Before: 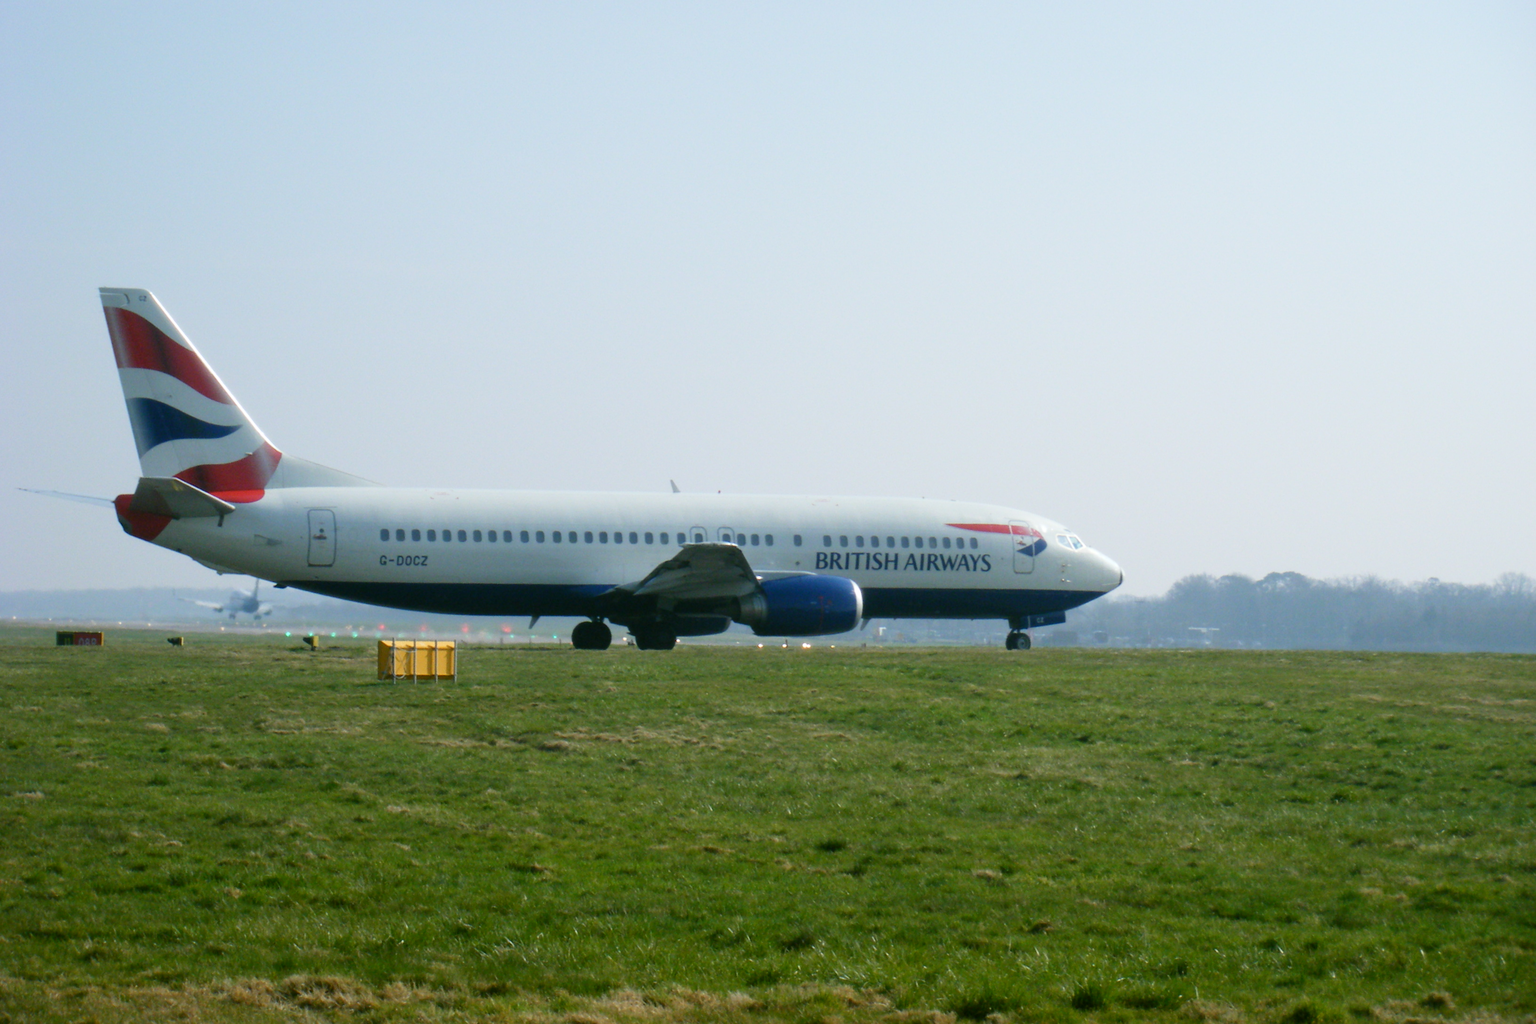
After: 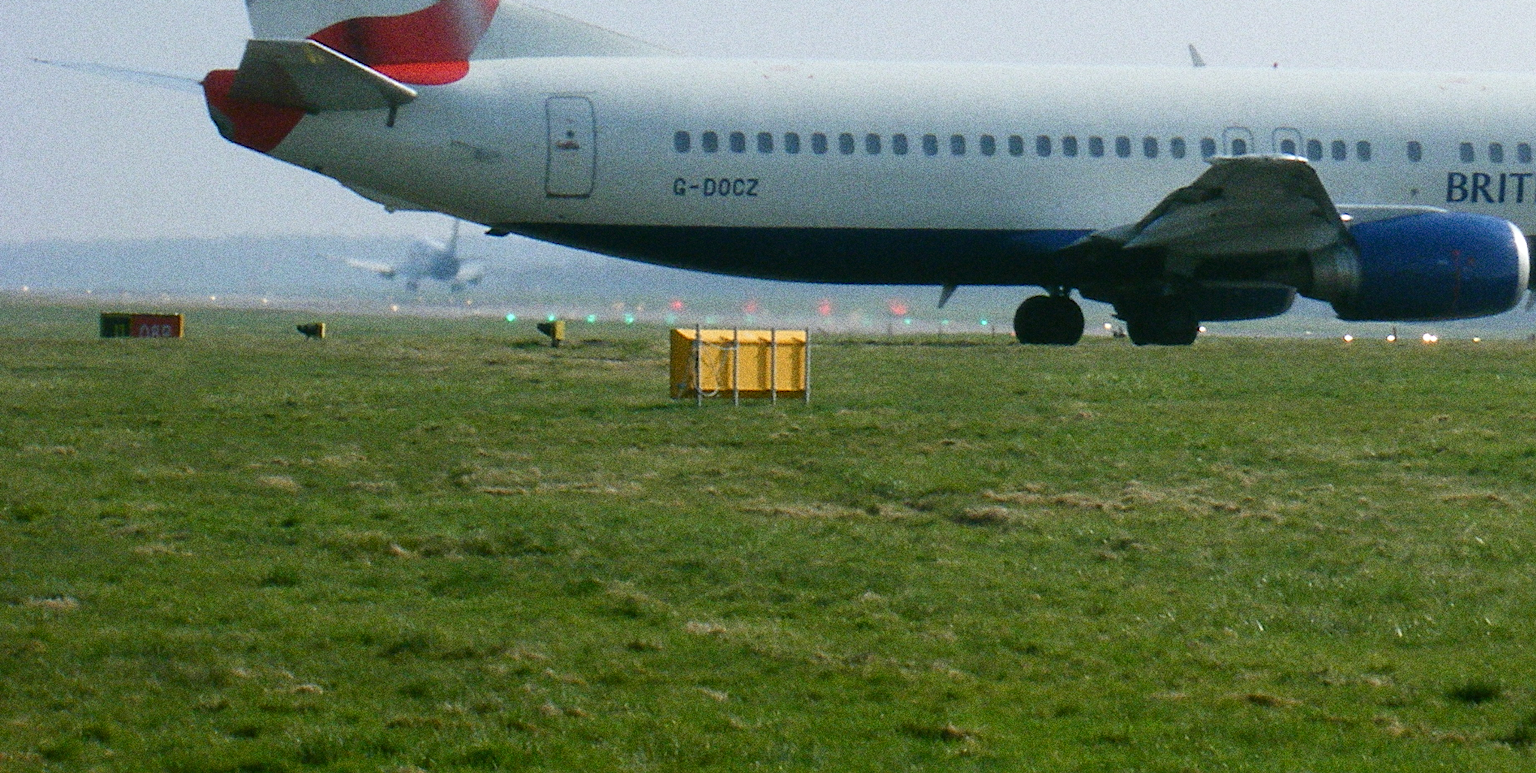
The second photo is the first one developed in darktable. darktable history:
sharpen: on, module defaults
crop: top 44.483%, right 43.593%, bottom 12.892%
grain: coarseness 10.62 ISO, strength 55.56%
